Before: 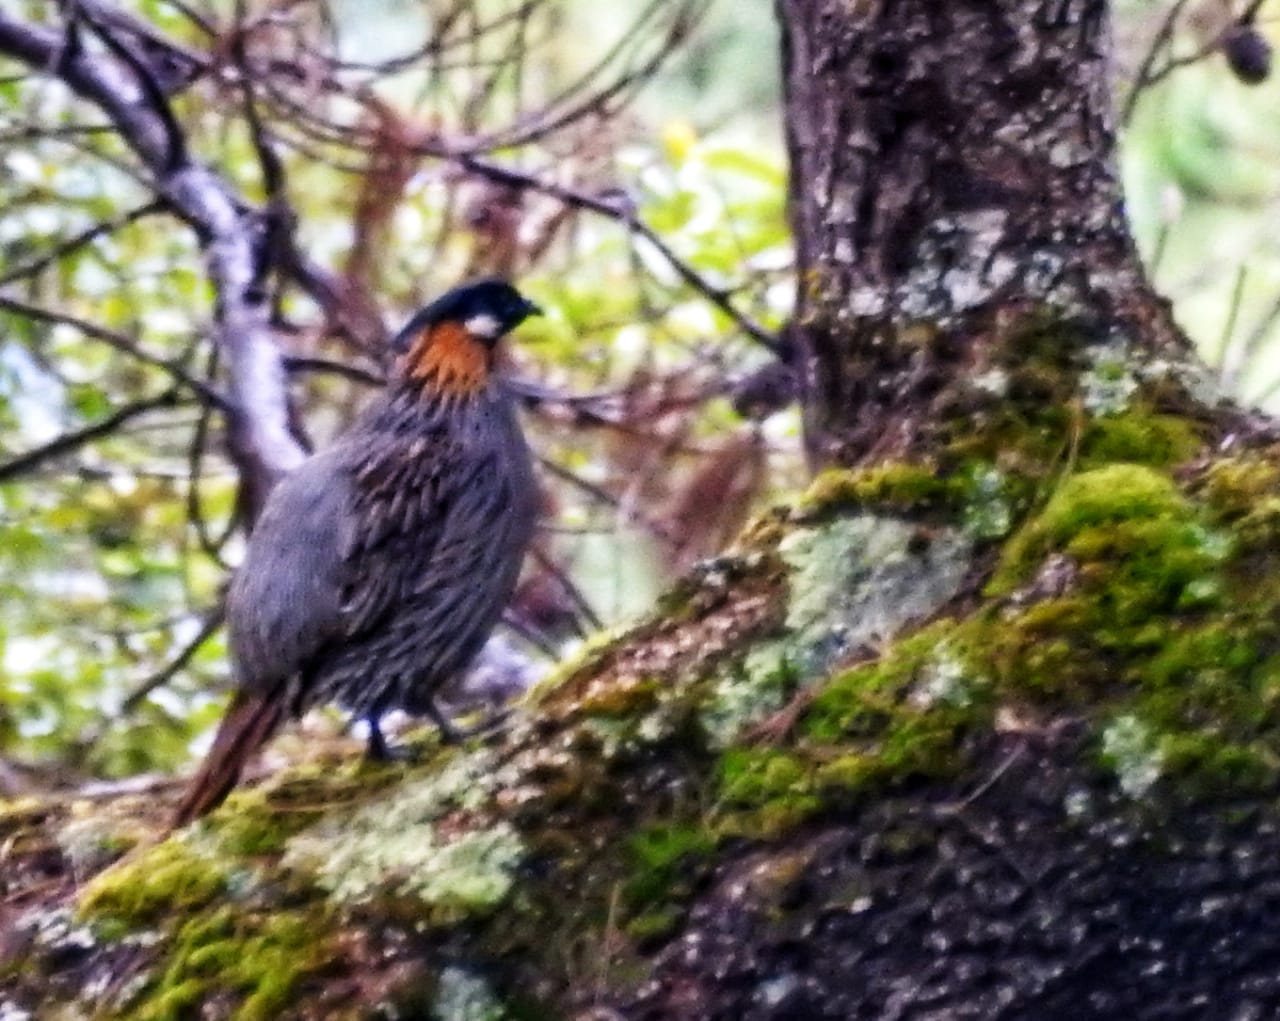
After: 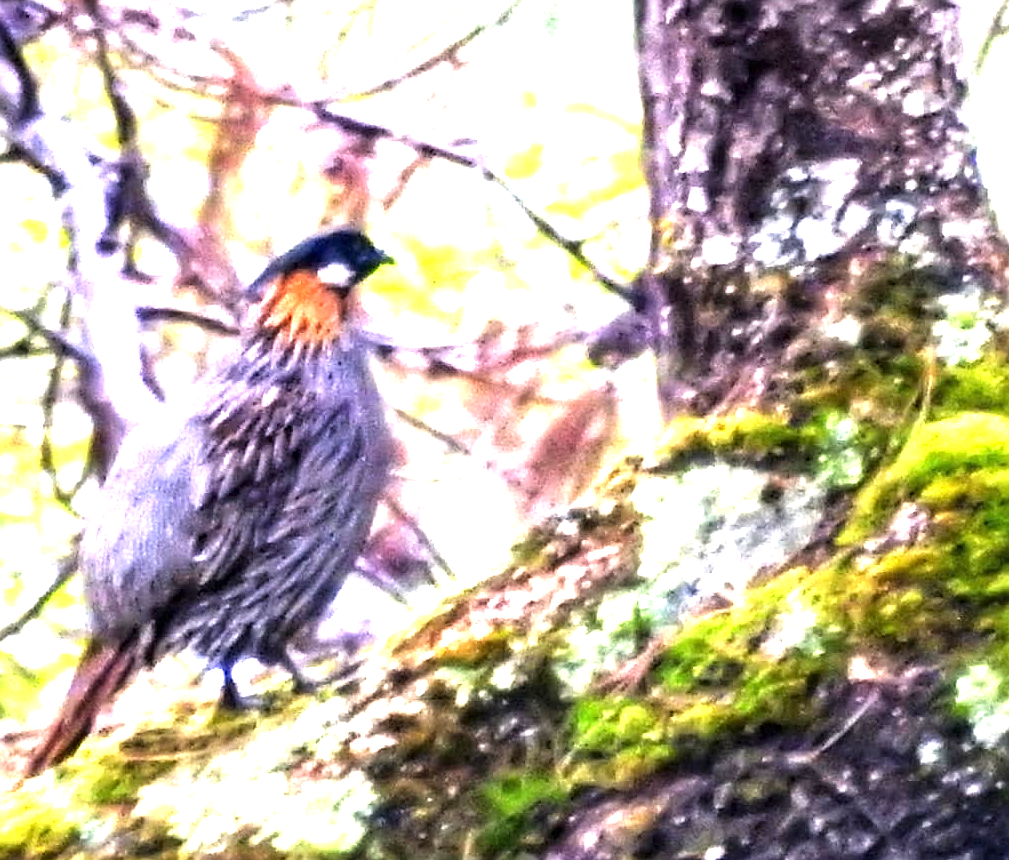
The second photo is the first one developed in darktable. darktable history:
exposure: black level correction 0, exposure 1.699 EV, compensate exposure bias true, compensate highlight preservation false
crop: left 11.493%, top 5.093%, right 9.604%, bottom 10.636%
sharpen: on, module defaults
tone equalizer: -8 EV -0.393 EV, -7 EV -0.379 EV, -6 EV -0.305 EV, -5 EV -0.256 EV, -3 EV 0.201 EV, -2 EV 0.362 EV, -1 EV 0.406 EV, +0 EV 0.437 EV
